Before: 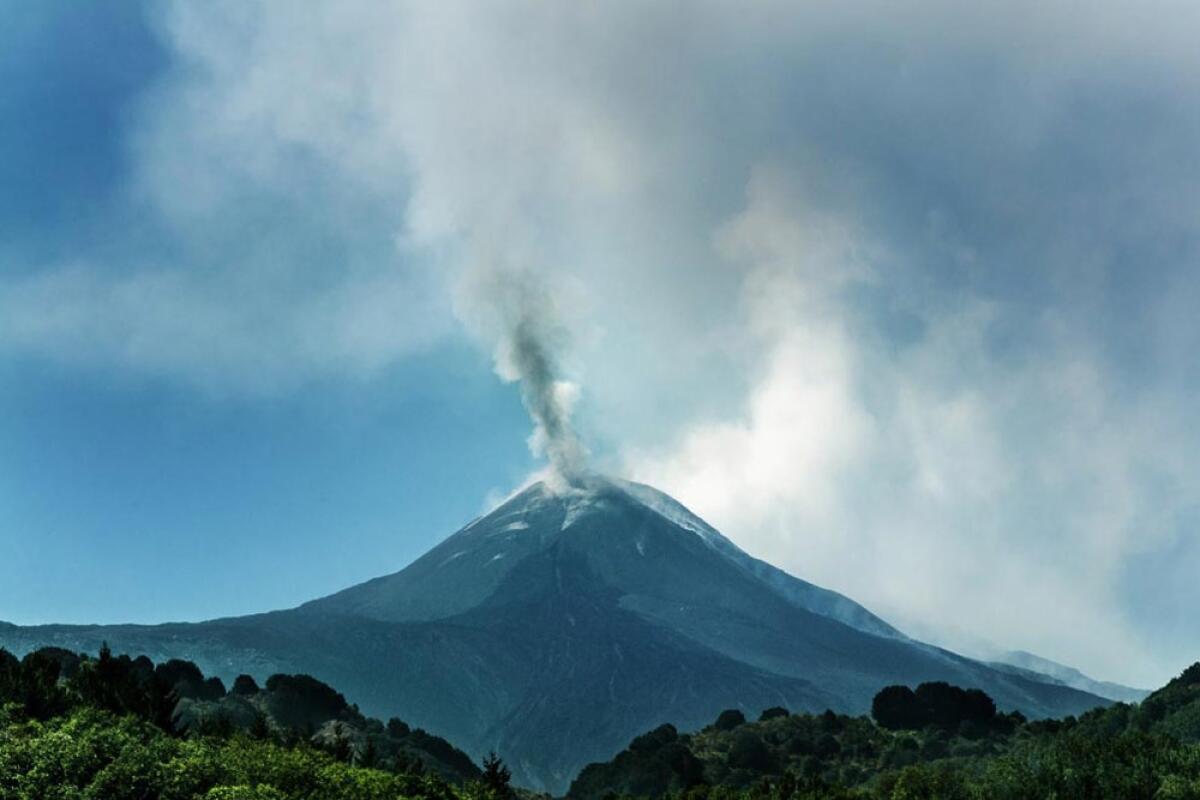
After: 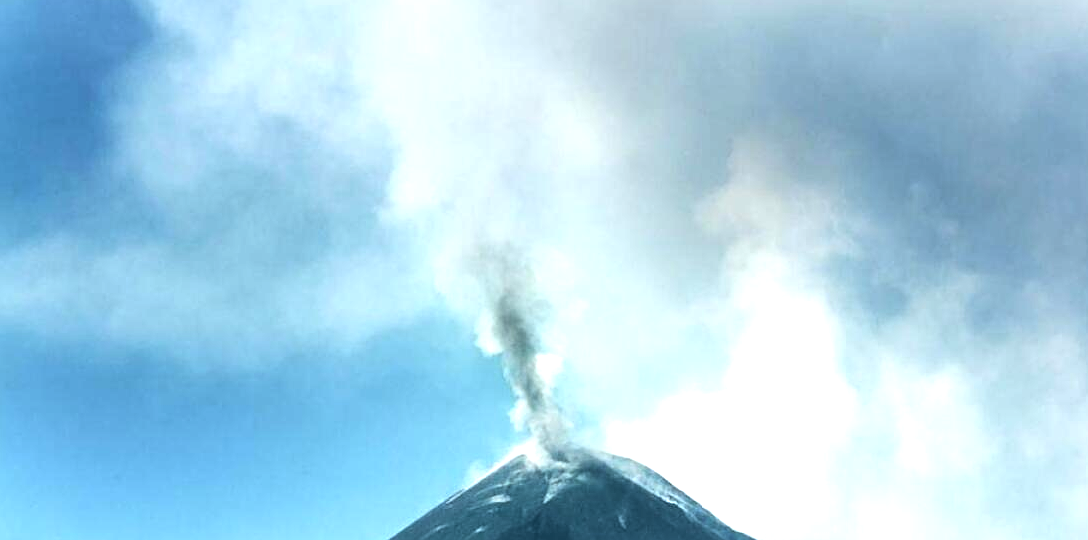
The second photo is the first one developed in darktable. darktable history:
crop: left 1.509%, top 3.452%, right 7.696%, bottom 28.452%
tone equalizer: -8 EV -1.08 EV, -7 EV -1.01 EV, -6 EV -0.867 EV, -5 EV -0.578 EV, -3 EV 0.578 EV, -2 EV 0.867 EV, -1 EV 1.01 EV, +0 EV 1.08 EV, edges refinement/feathering 500, mask exposure compensation -1.57 EV, preserve details no
sharpen: amount 0.2
